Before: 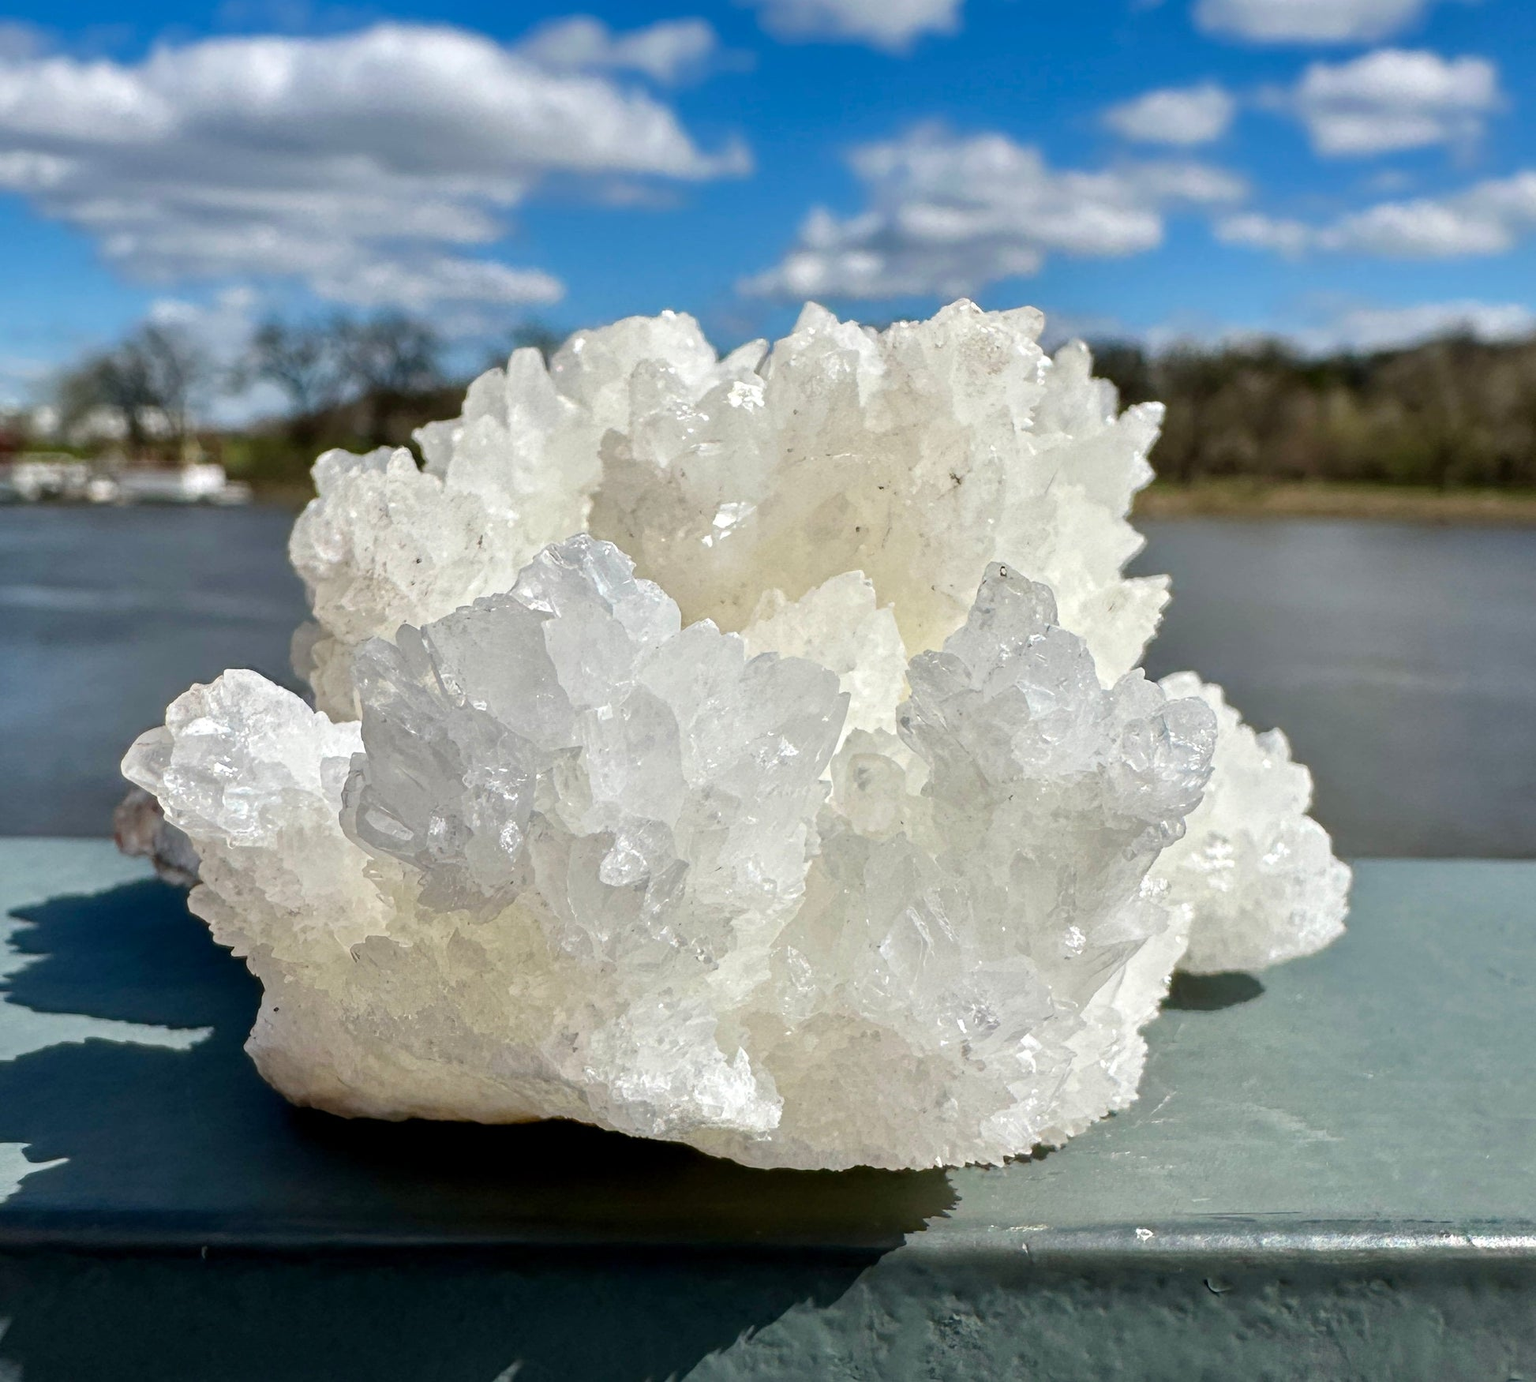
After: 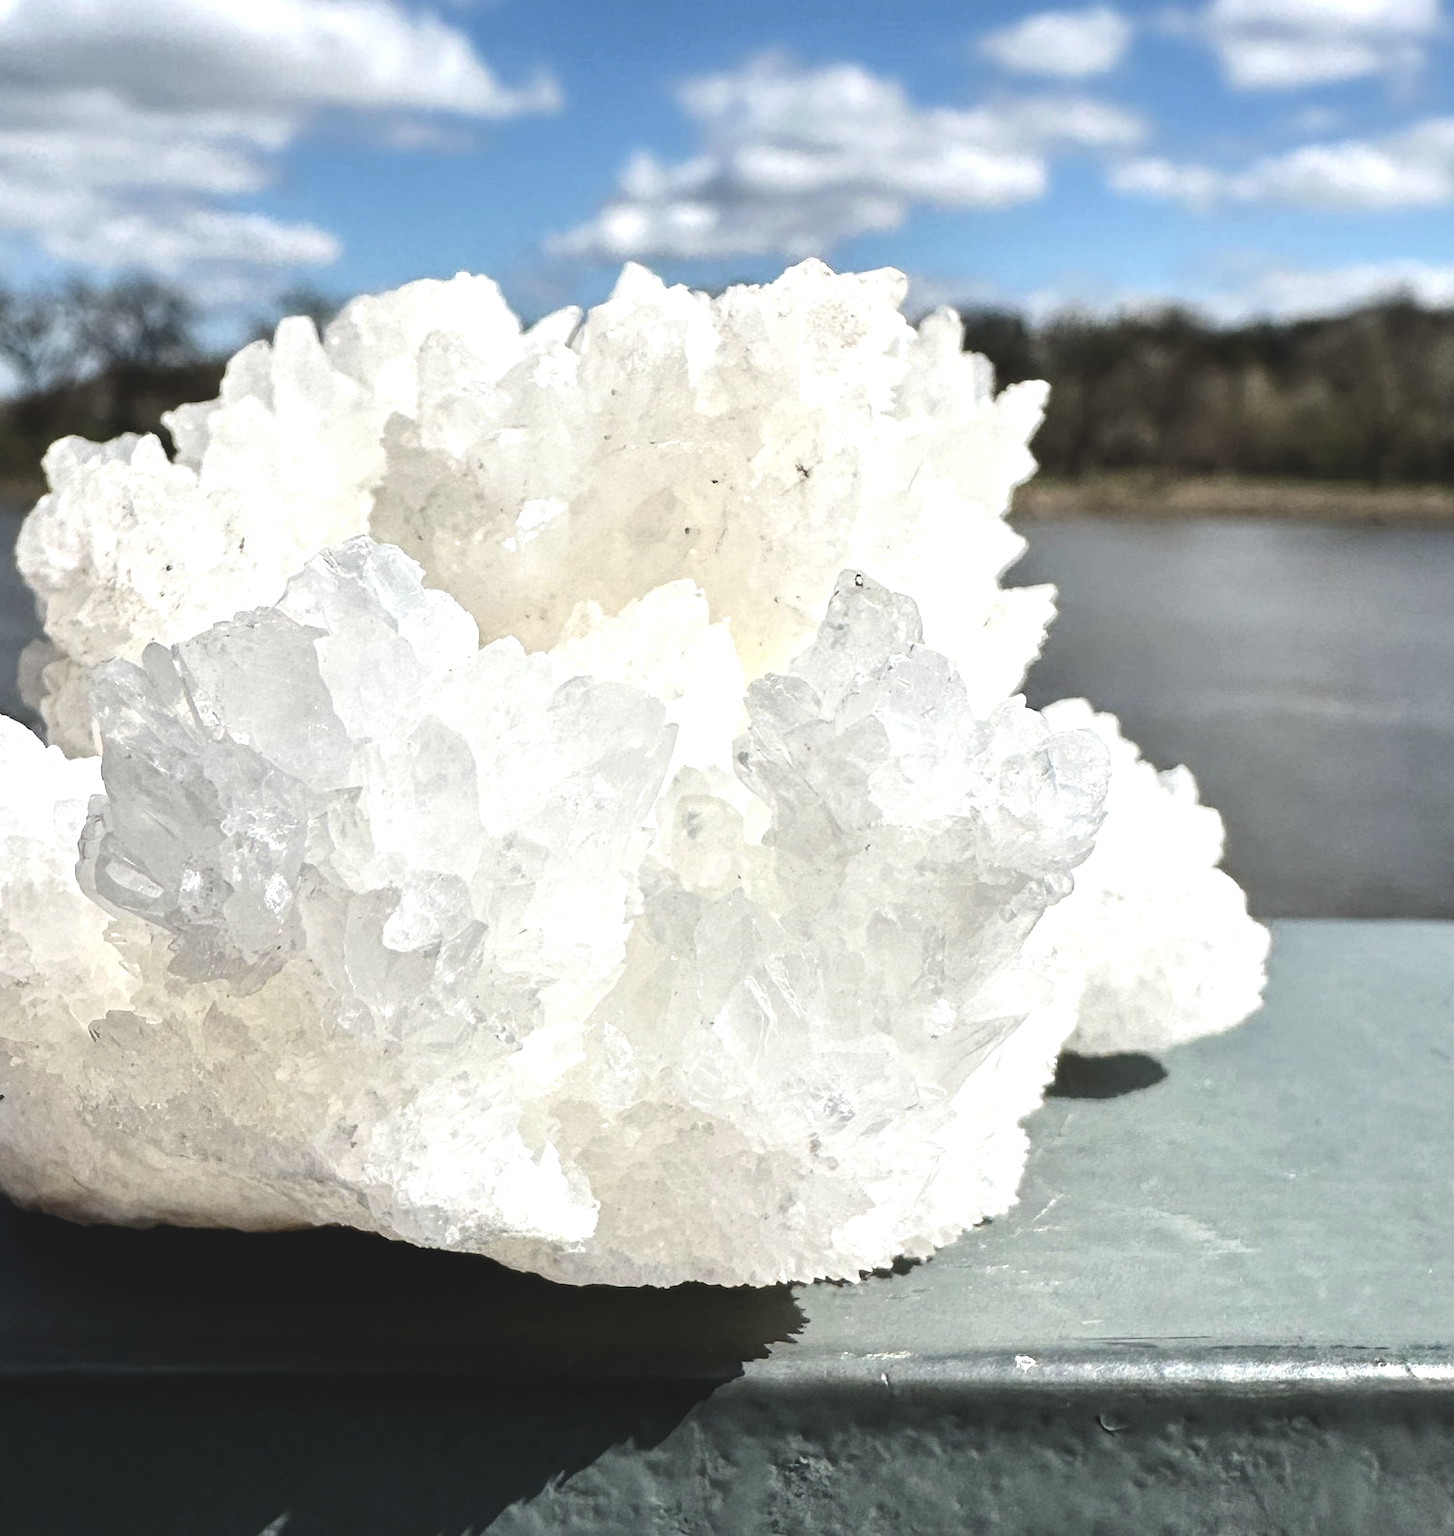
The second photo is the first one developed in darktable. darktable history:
crop and rotate: left 17.959%, top 5.771%, right 1.742%
contrast brightness saturation: contrast 0.1, saturation -0.3
tone equalizer: -8 EV -0.75 EV, -7 EV -0.7 EV, -6 EV -0.6 EV, -5 EV -0.4 EV, -3 EV 0.4 EV, -2 EV 0.6 EV, -1 EV 0.7 EV, +0 EV 0.75 EV, edges refinement/feathering 500, mask exposure compensation -1.57 EV, preserve details no
exposure: black level correction -0.023, exposure -0.039 EV, compensate highlight preservation false
